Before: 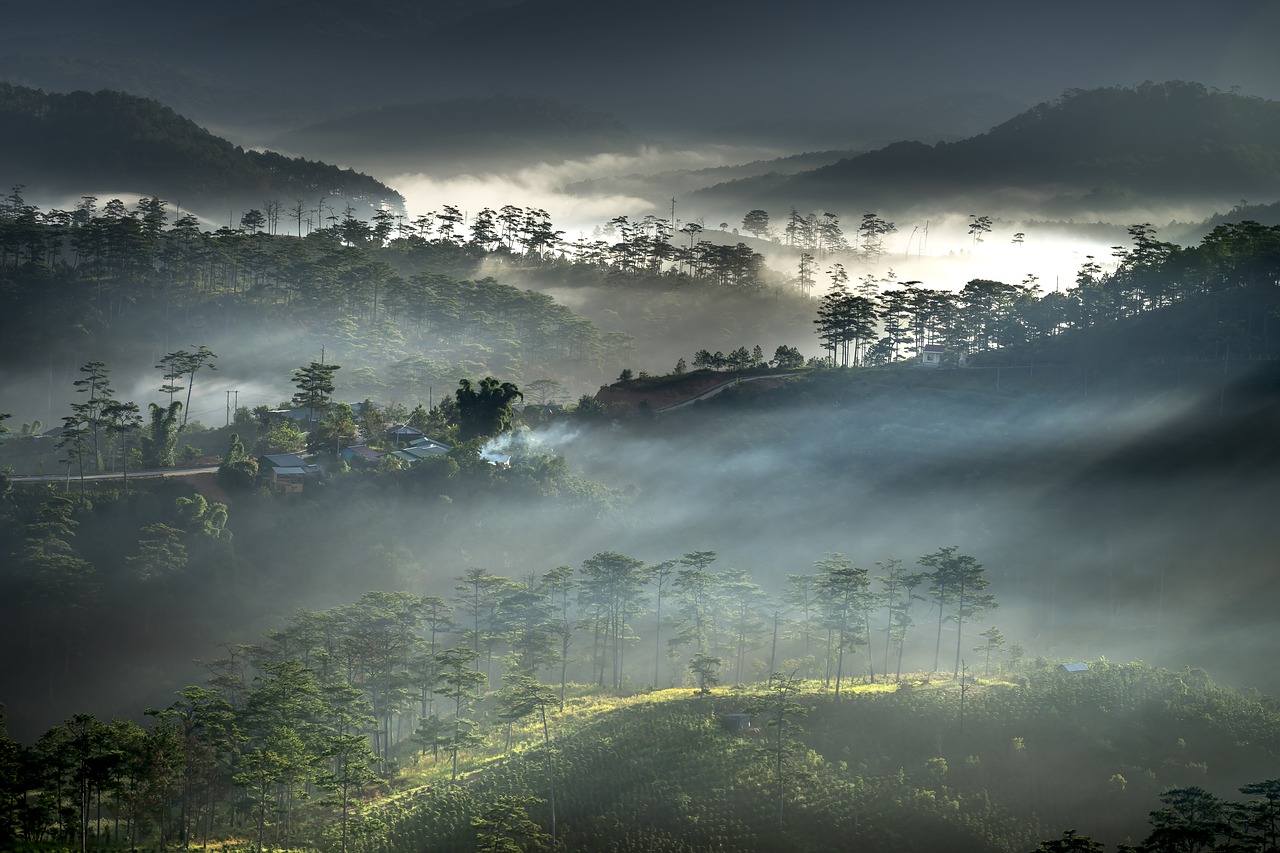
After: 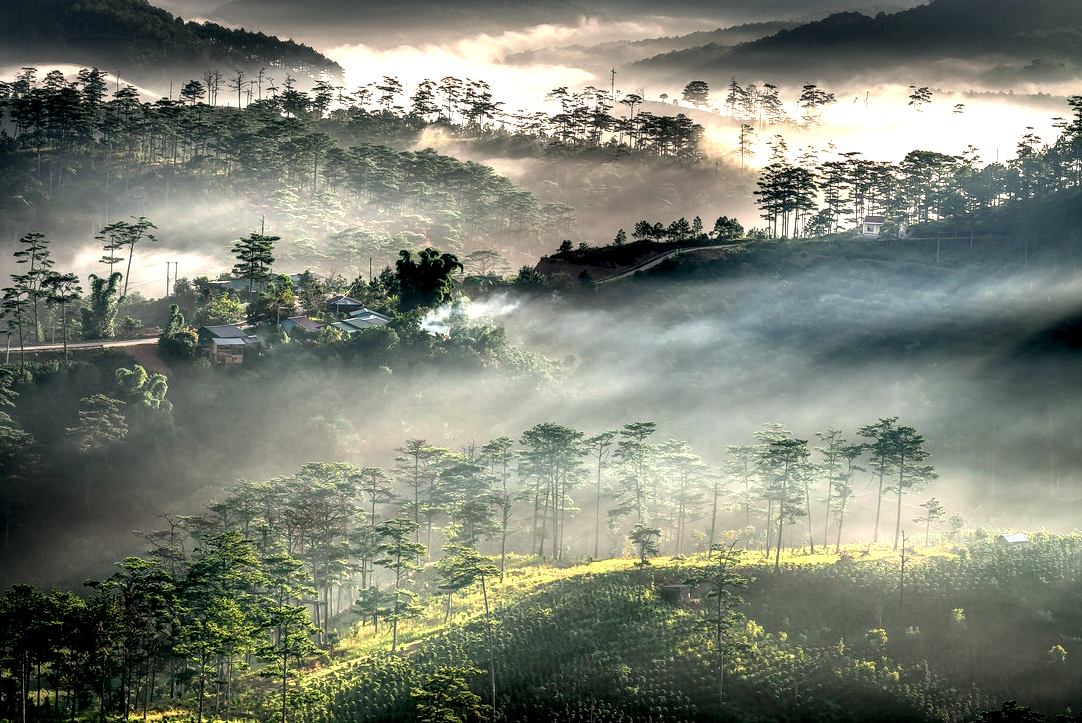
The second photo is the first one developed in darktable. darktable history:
crop and rotate: left 4.746%, top 15.234%, right 10.715%
tone curve: curves: ch0 [(0, 0.022) (0.114, 0.088) (0.282, 0.316) (0.446, 0.511) (0.613, 0.693) (0.786, 0.843) (0.999, 0.949)]; ch1 [(0, 0) (0.395, 0.343) (0.463, 0.427) (0.486, 0.474) (0.503, 0.5) (0.535, 0.522) (0.555, 0.546) (0.594, 0.614) (0.755, 0.793) (1, 1)]; ch2 [(0, 0) (0.369, 0.388) (0.449, 0.431) (0.501, 0.5) (0.528, 0.517) (0.561, 0.59) (0.612, 0.646) (0.697, 0.721) (1, 1)], color space Lab, independent channels, preserve colors none
local contrast: detail 203%
color correction: highlights a* 11.87, highlights b* 12.36
